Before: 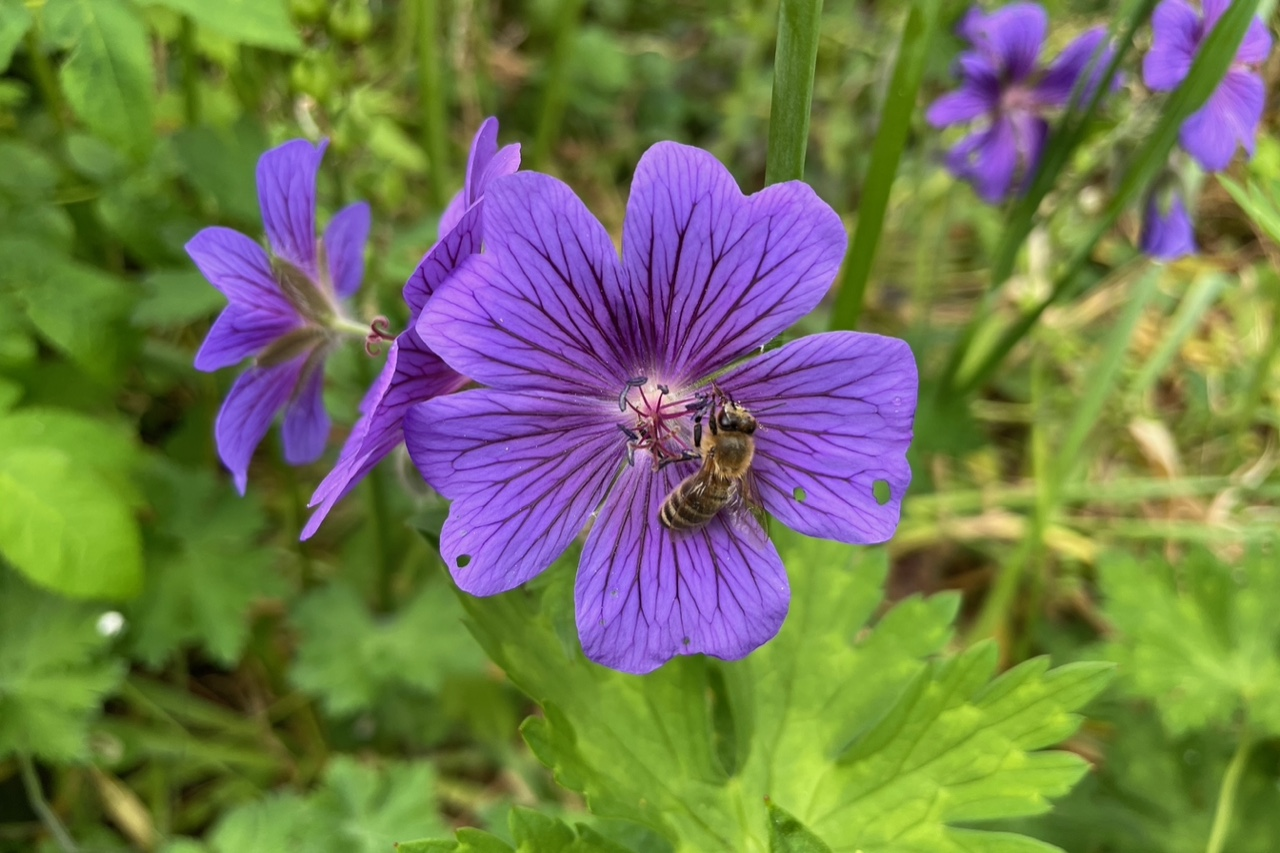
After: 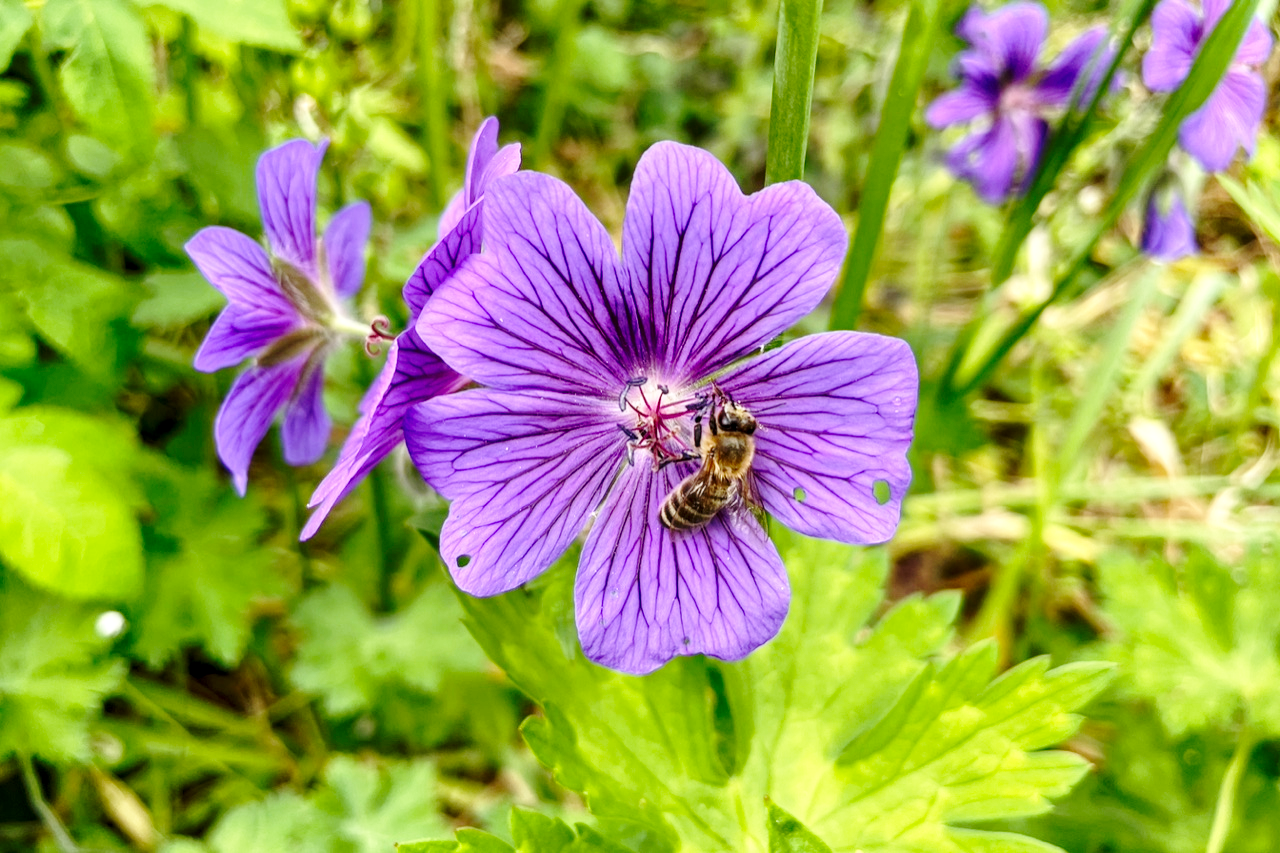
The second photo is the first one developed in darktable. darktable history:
base curve: curves: ch0 [(0, 0) (0.032, 0.037) (0.105, 0.228) (0.435, 0.76) (0.856, 0.983) (1, 1)], preserve colors none
local contrast: on, module defaults
